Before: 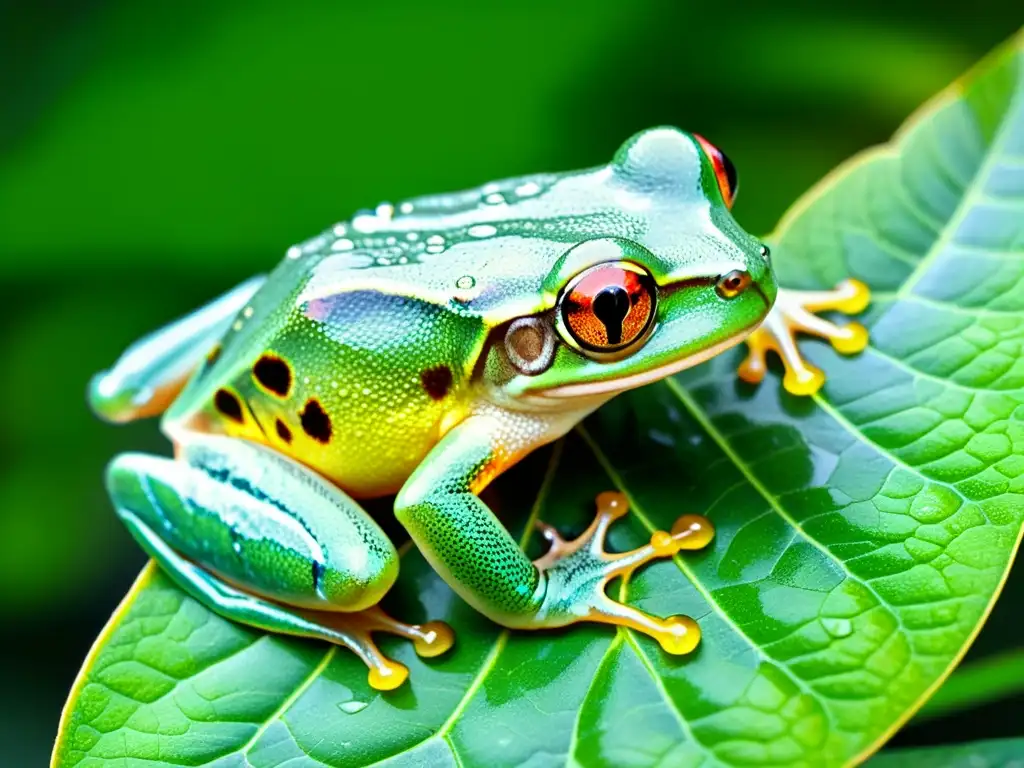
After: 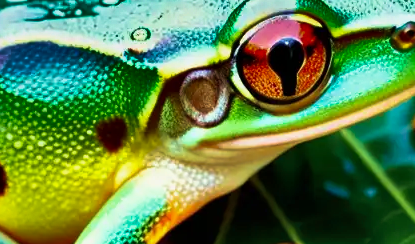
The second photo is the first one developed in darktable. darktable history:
crop: left 31.783%, top 32.389%, right 27.601%, bottom 35.829%
velvia: strength 73.86%
shadows and highlights: radius 122.78, shadows 98.41, white point adjustment -2.98, highlights -98.69, soften with gaussian
